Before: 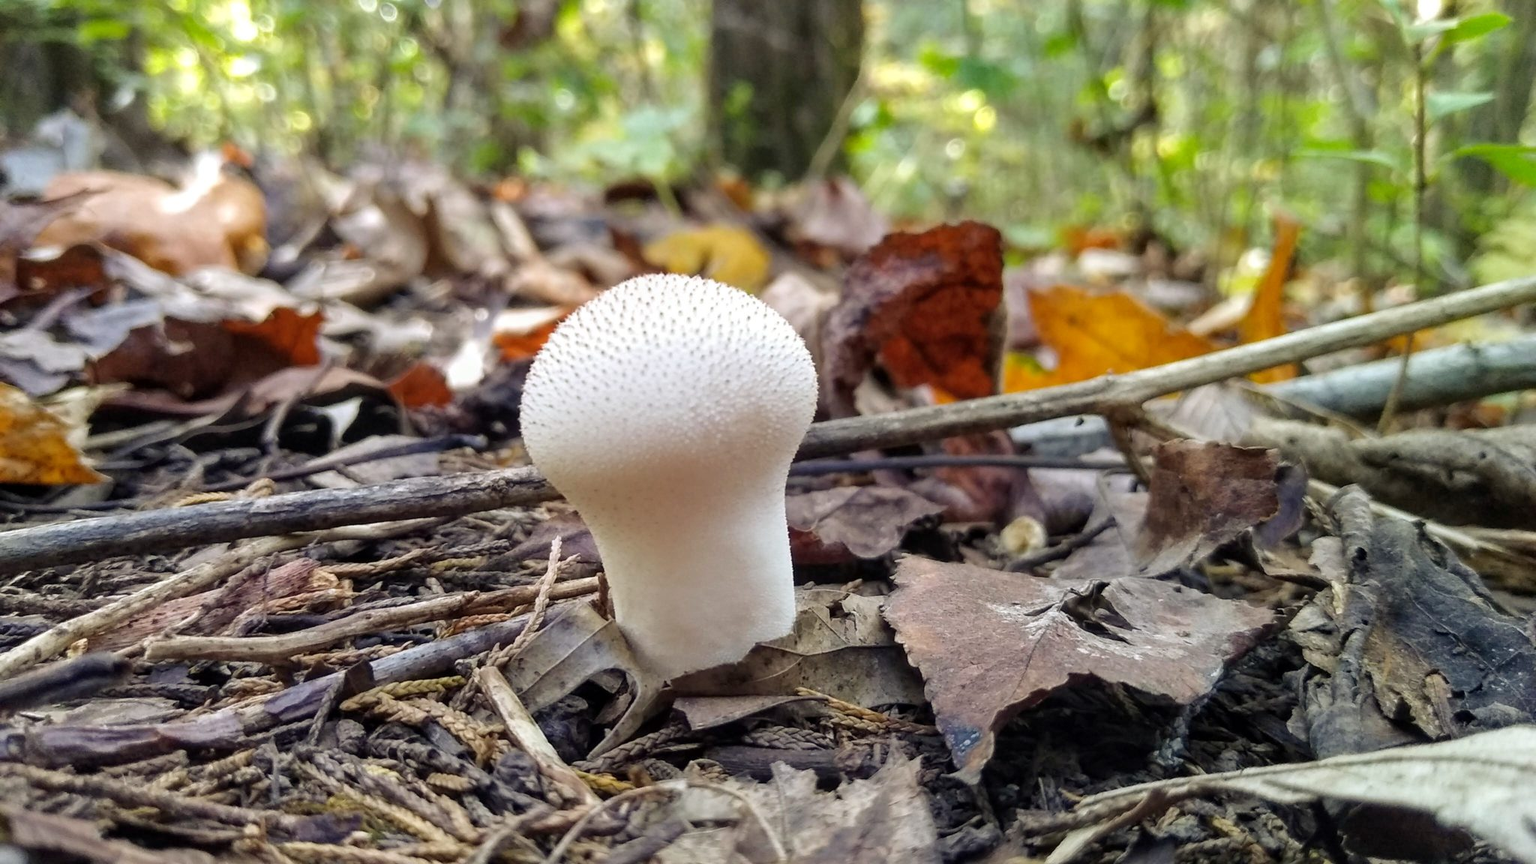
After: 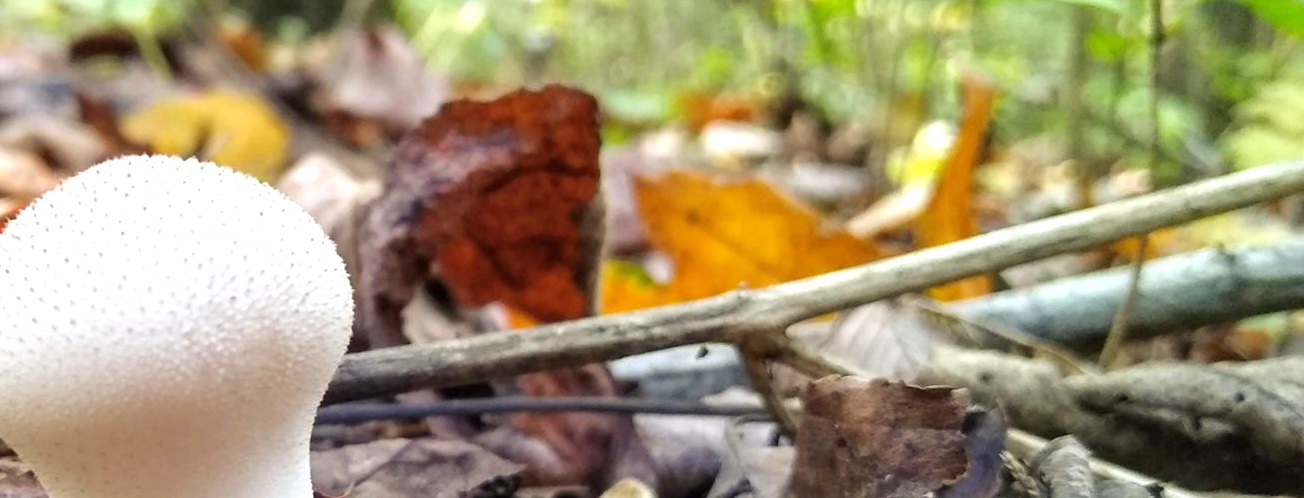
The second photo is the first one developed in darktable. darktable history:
crop: left 36.005%, top 18.293%, right 0.31%, bottom 38.444%
exposure: black level correction 0, exposure 0.5 EV, compensate exposure bias true, compensate highlight preservation false
